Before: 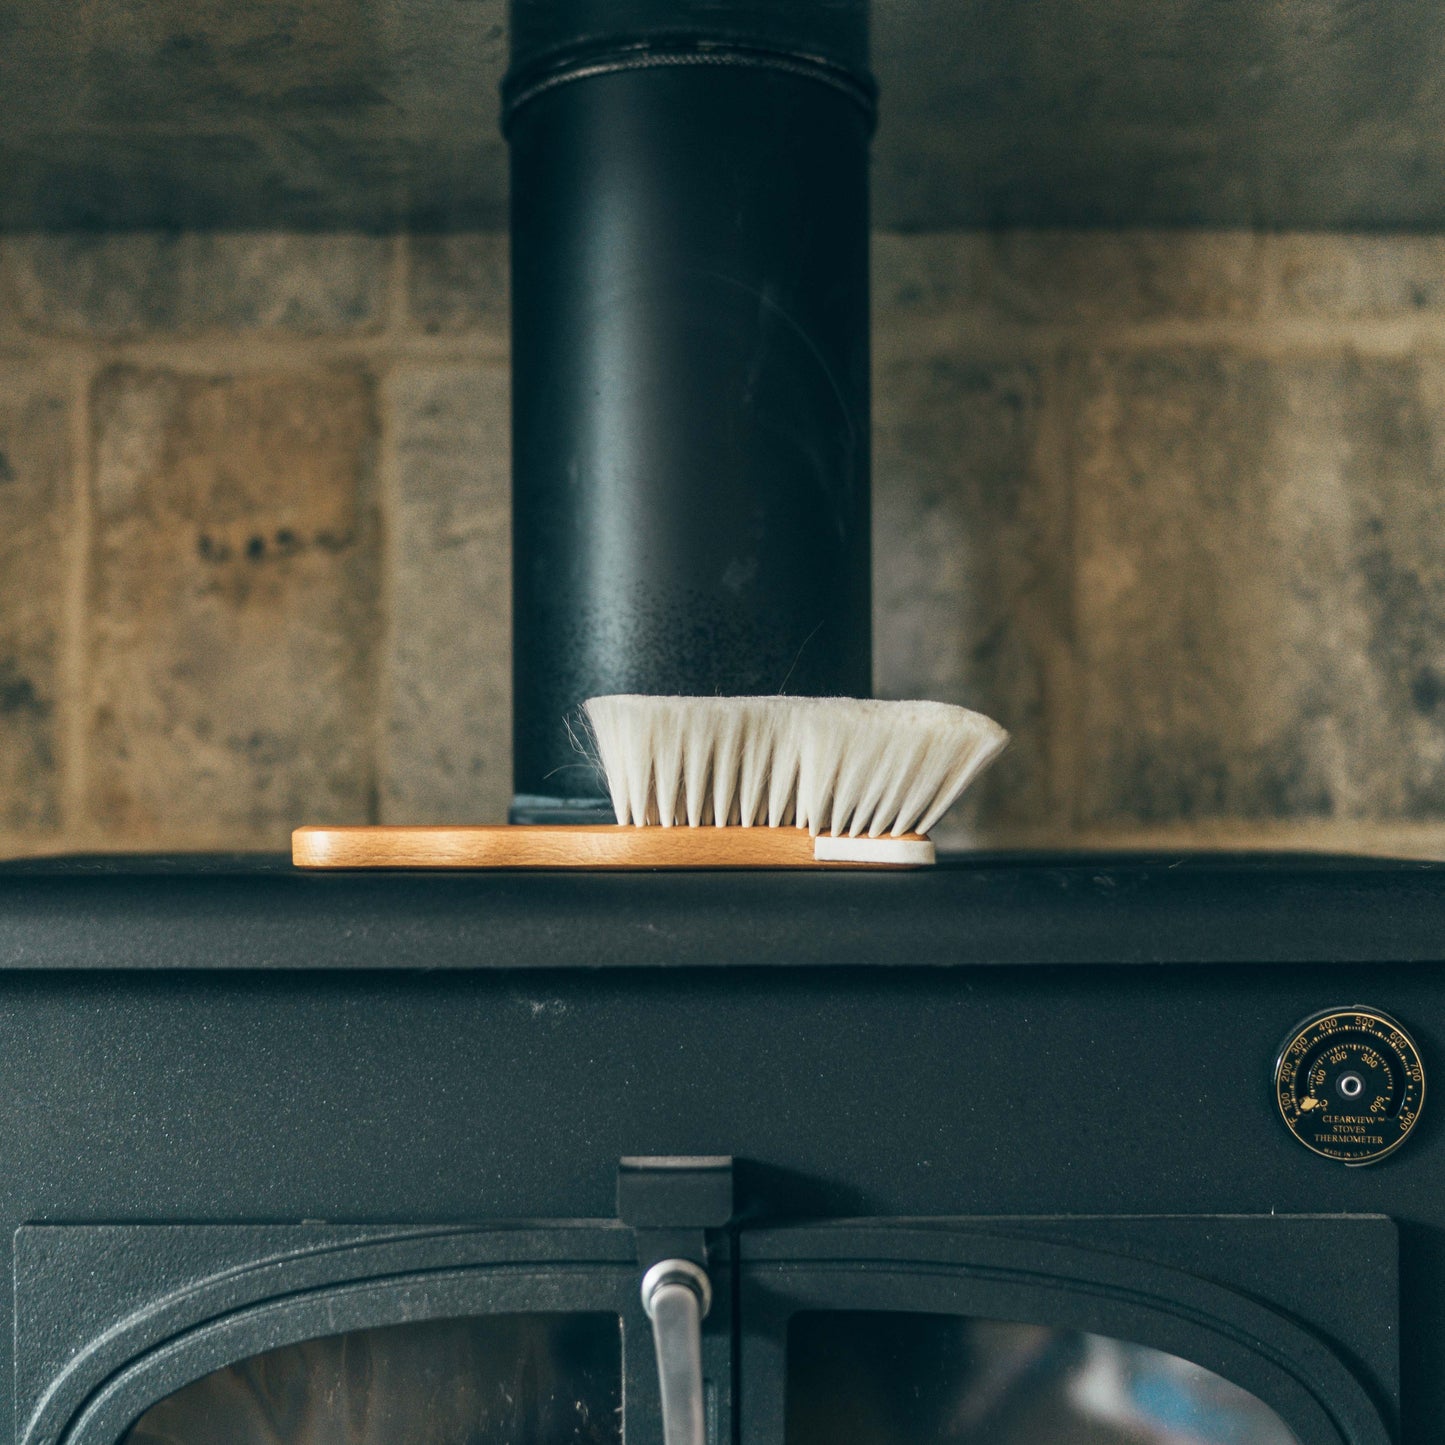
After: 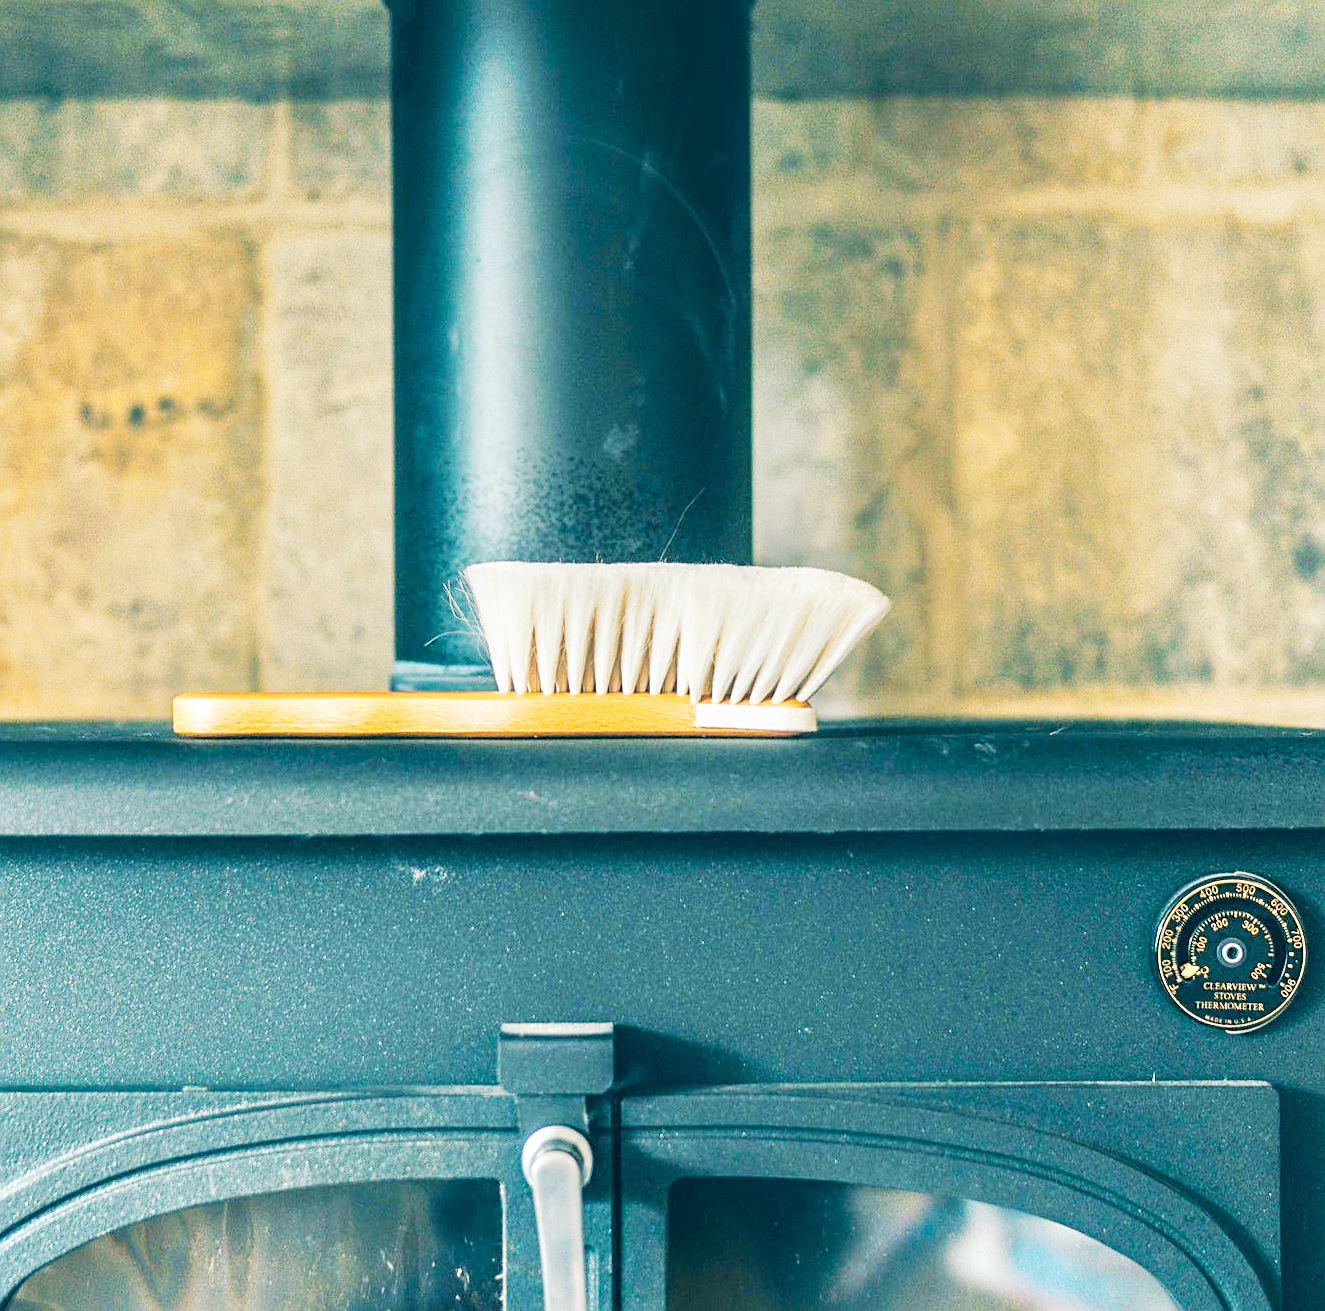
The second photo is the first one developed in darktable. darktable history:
exposure: exposure 0.127 EV, compensate highlight preservation false
tone curve: curves: ch0 [(0, 0) (0.003, 0.015) (0.011, 0.025) (0.025, 0.056) (0.044, 0.104) (0.069, 0.139) (0.1, 0.181) (0.136, 0.226) (0.177, 0.28) (0.224, 0.346) (0.277, 0.42) (0.335, 0.505) (0.399, 0.594) (0.468, 0.699) (0.543, 0.776) (0.623, 0.848) (0.709, 0.893) (0.801, 0.93) (0.898, 0.97) (1, 1)], preserve colors none
tone equalizer: -7 EV 0.15 EV, -6 EV 0.6 EV, -5 EV 1.15 EV, -4 EV 1.33 EV, -3 EV 1.15 EV, -2 EV 0.6 EV, -1 EV 0.15 EV, mask exposure compensation -0.5 EV
crop and rotate: left 8.262%, top 9.226%
color balance rgb: perceptual saturation grading › global saturation 20%, global vibrance 20%
sharpen: on, module defaults
